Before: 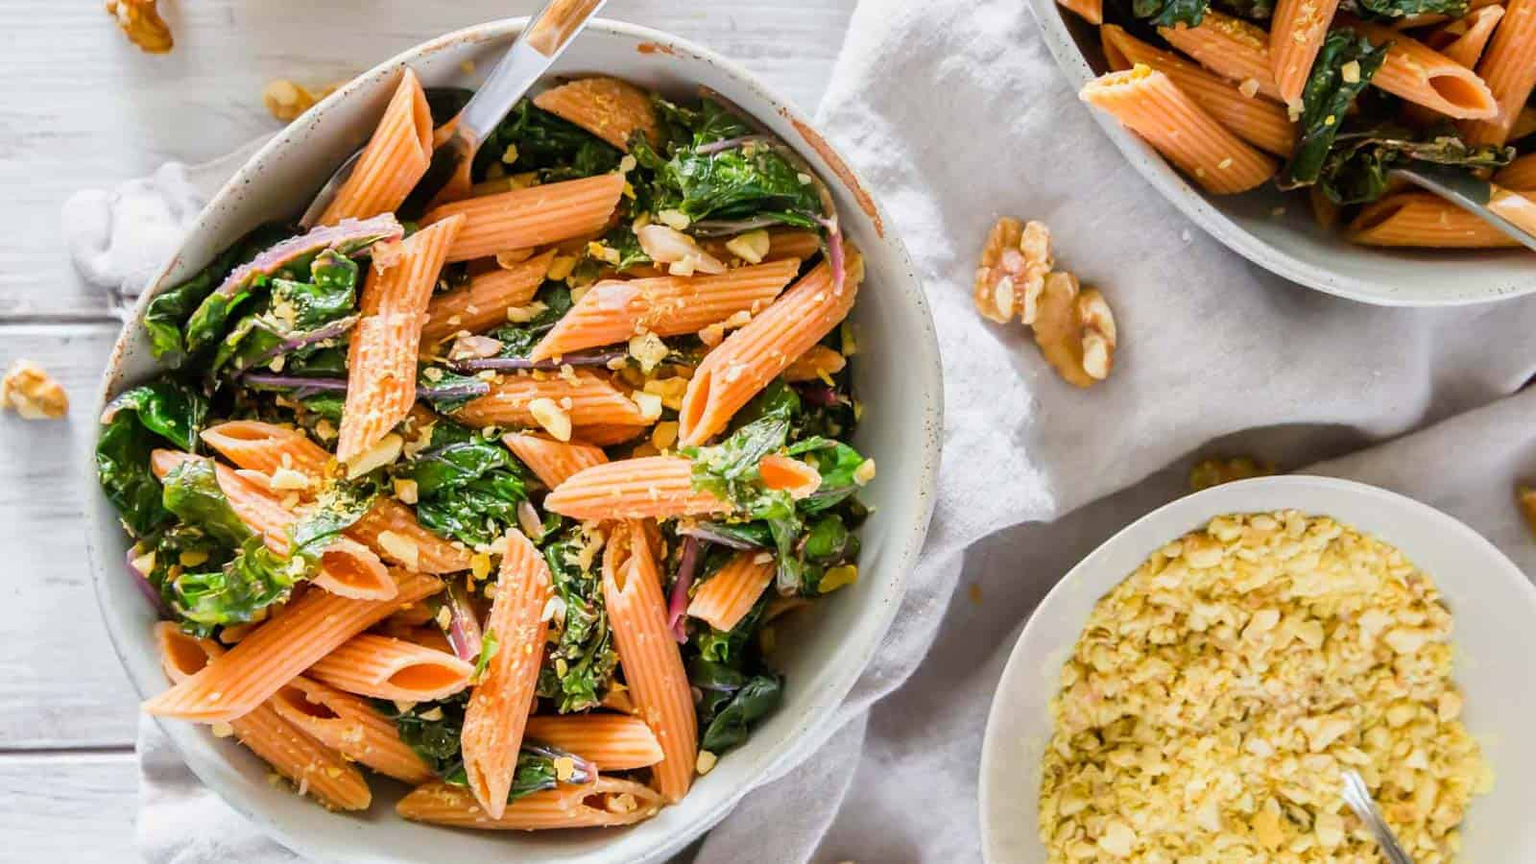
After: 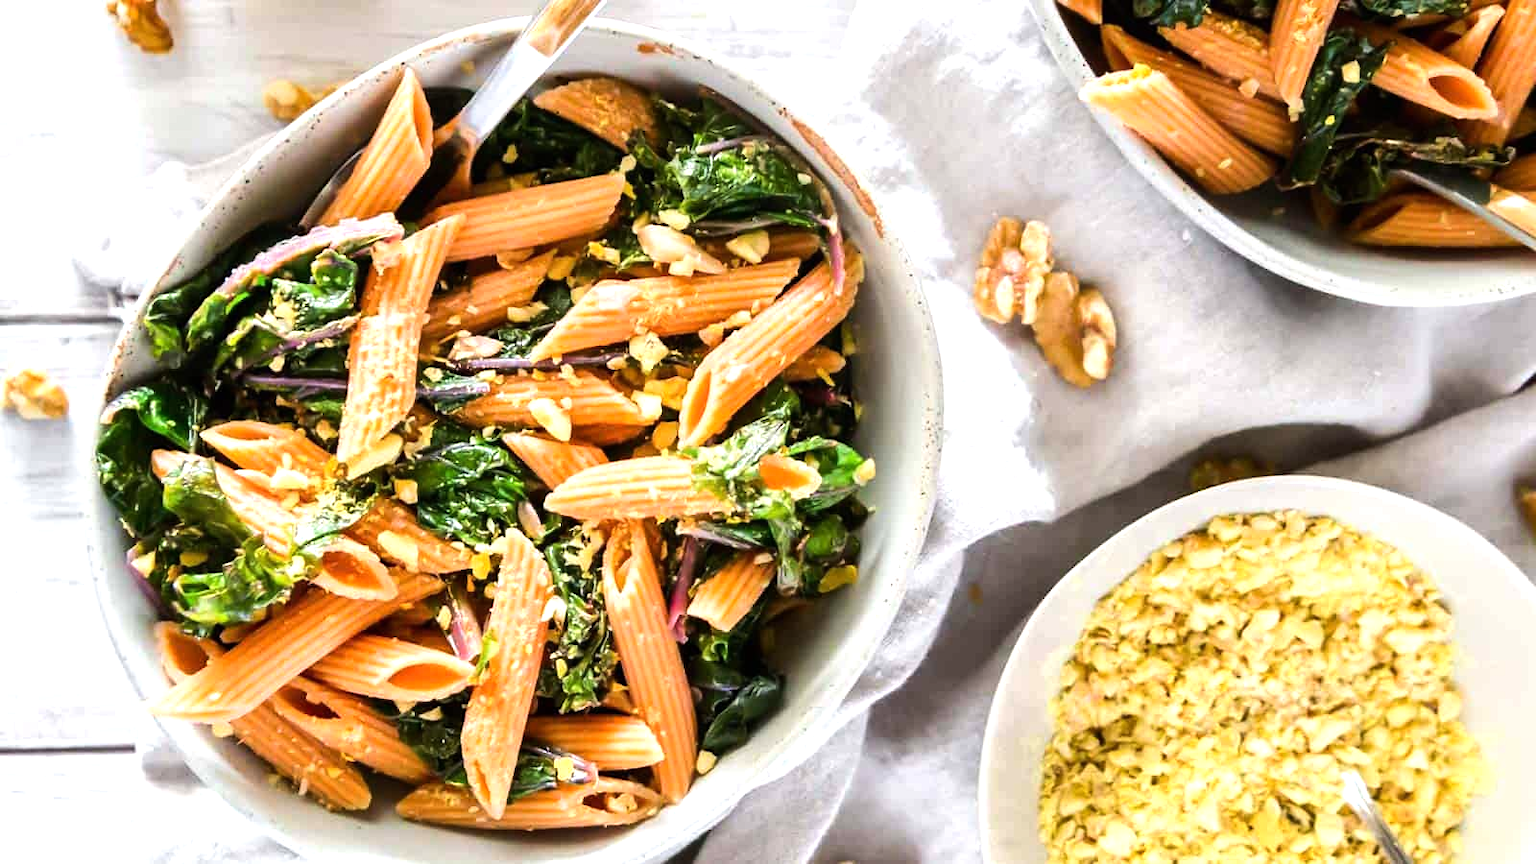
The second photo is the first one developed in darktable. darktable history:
white balance: red 1, blue 1
tone equalizer: -8 EV -0.75 EV, -7 EV -0.7 EV, -6 EV -0.6 EV, -5 EV -0.4 EV, -3 EV 0.4 EV, -2 EV 0.6 EV, -1 EV 0.7 EV, +0 EV 0.75 EV, edges refinement/feathering 500, mask exposure compensation -1.57 EV, preserve details no
